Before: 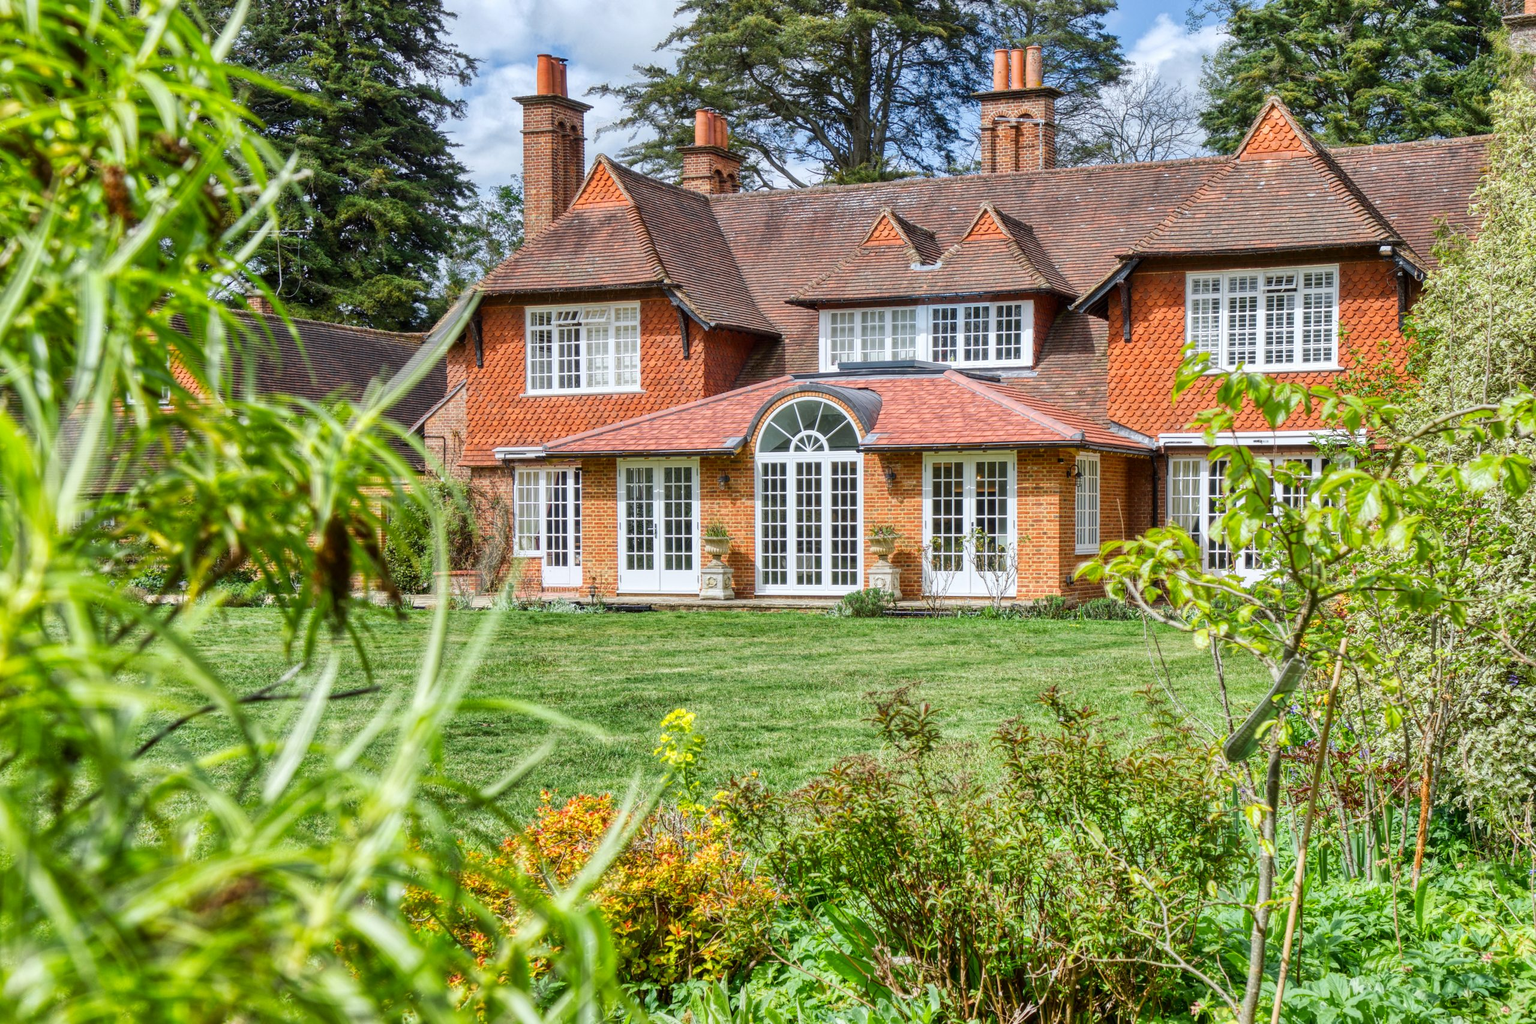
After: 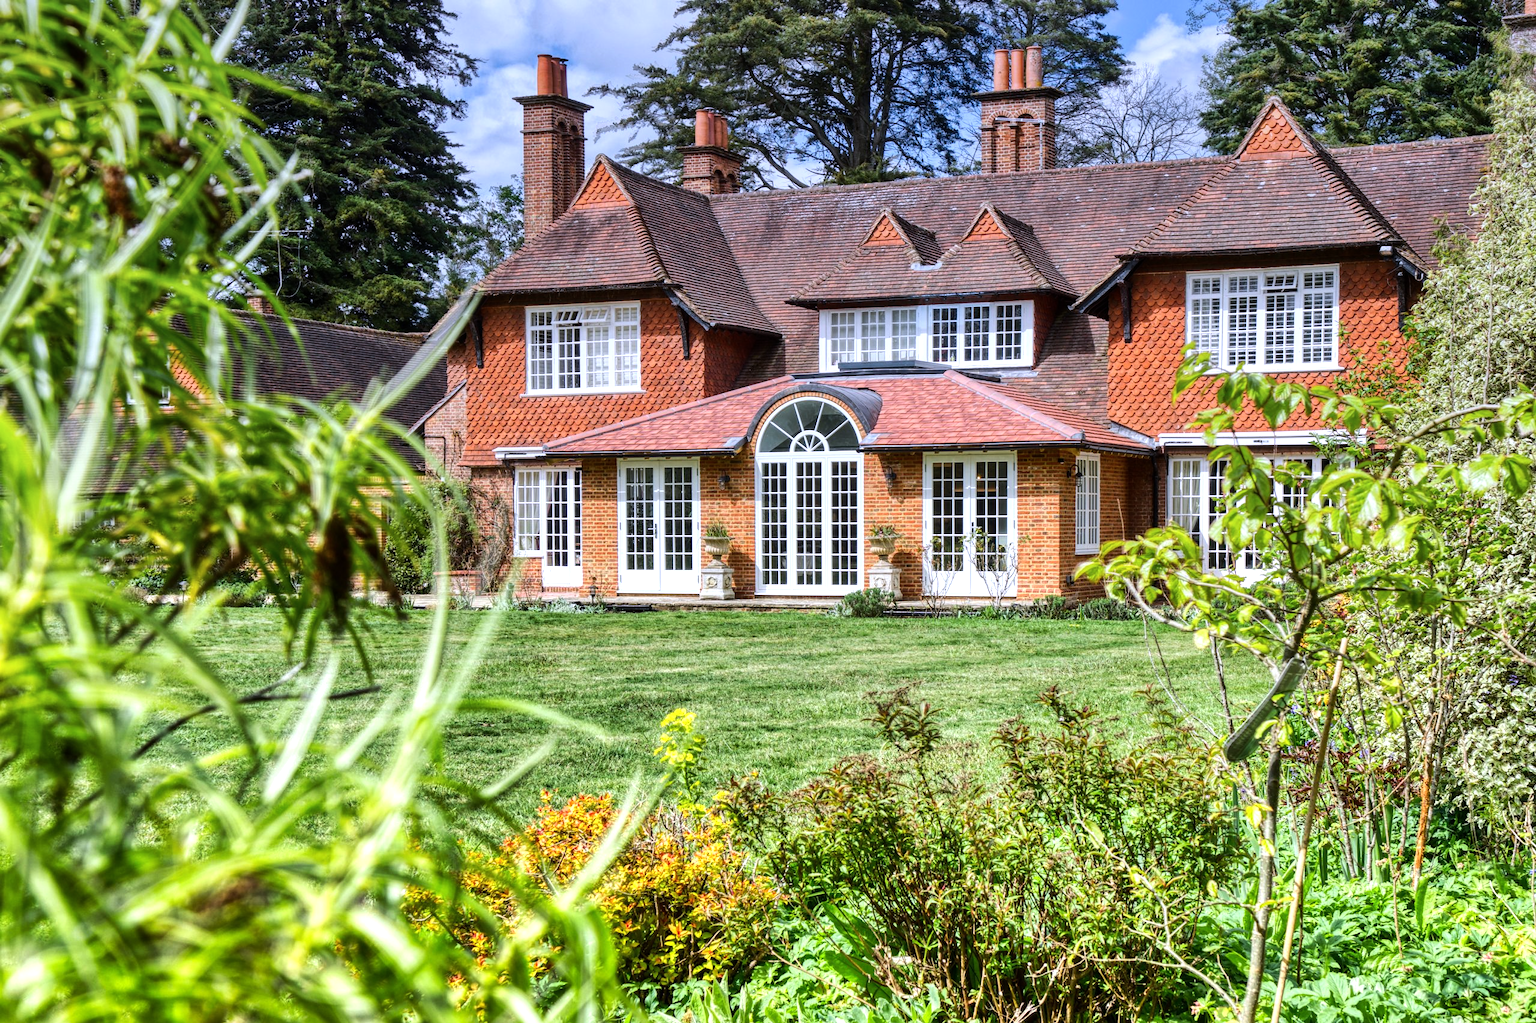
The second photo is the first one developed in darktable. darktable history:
tone equalizer: -8 EV -0.75 EV, -7 EV -0.7 EV, -6 EV -0.6 EV, -5 EV -0.4 EV, -3 EV 0.4 EV, -2 EV 0.6 EV, -1 EV 0.7 EV, +0 EV 0.75 EV, edges refinement/feathering 500, mask exposure compensation -1.57 EV, preserve details no
graduated density: hue 238.83°, saturation 50%
